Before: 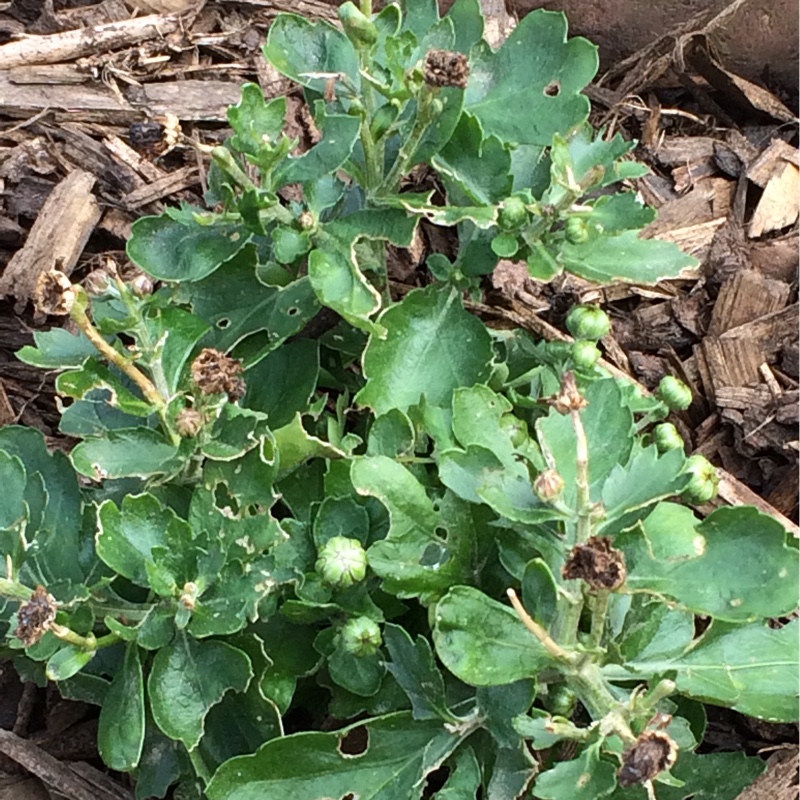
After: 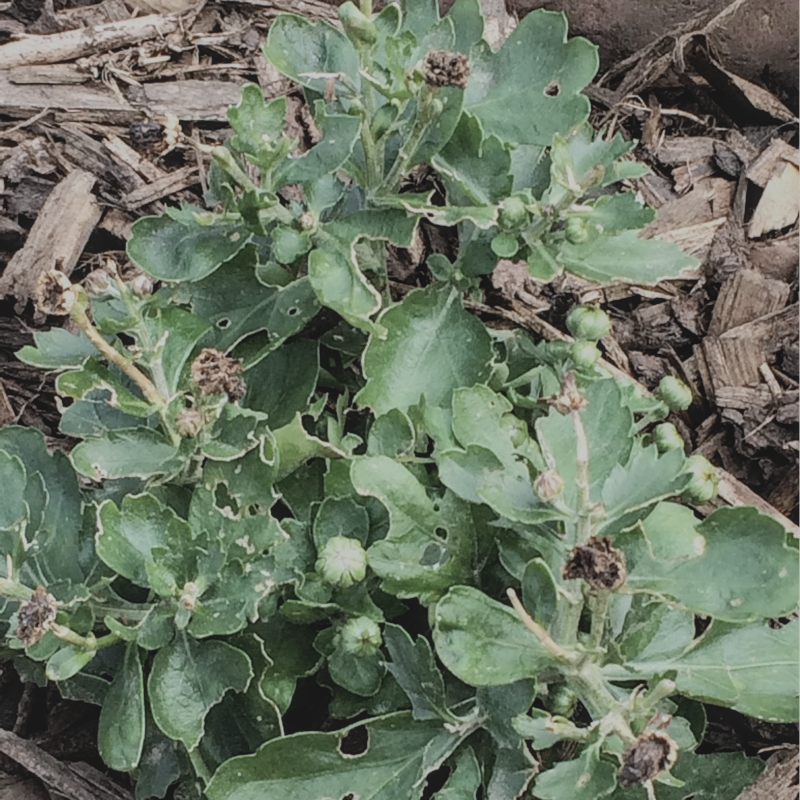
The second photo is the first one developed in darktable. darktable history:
filmic rgb: black relative exposure -7.65 EV, white relative exposure 4.56 EV, hardness 3.61, iterations of high-quality reconstruction 0
contrast brightness saturation: contrast -0.25, saturation -0.43
local contrast: detail 130%
